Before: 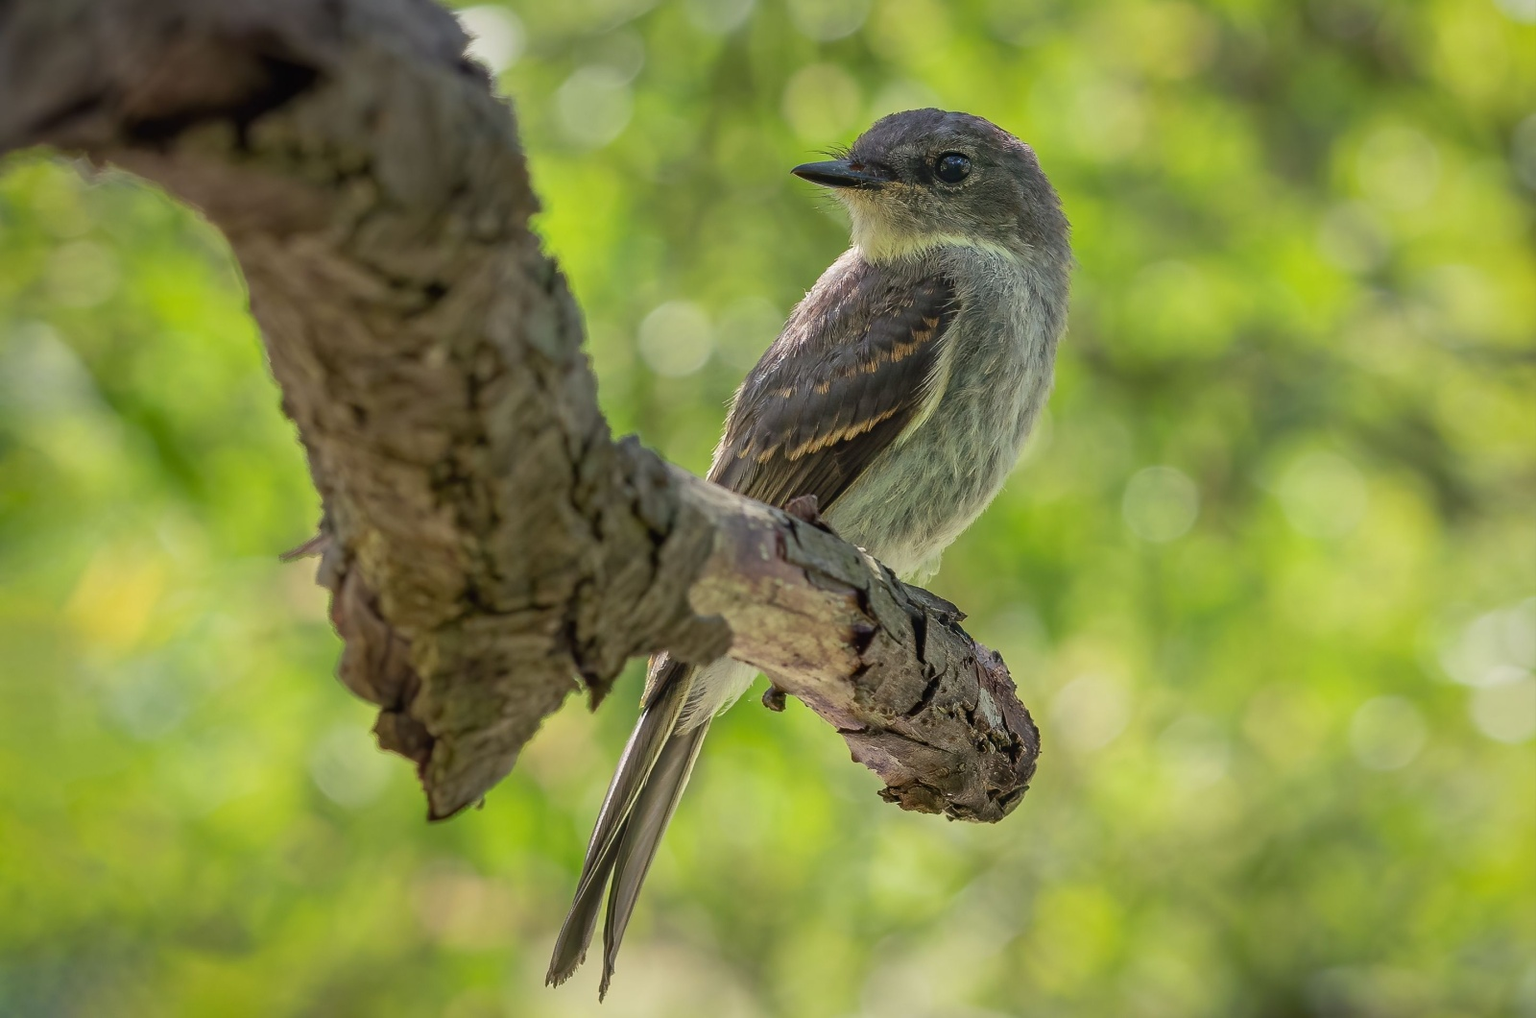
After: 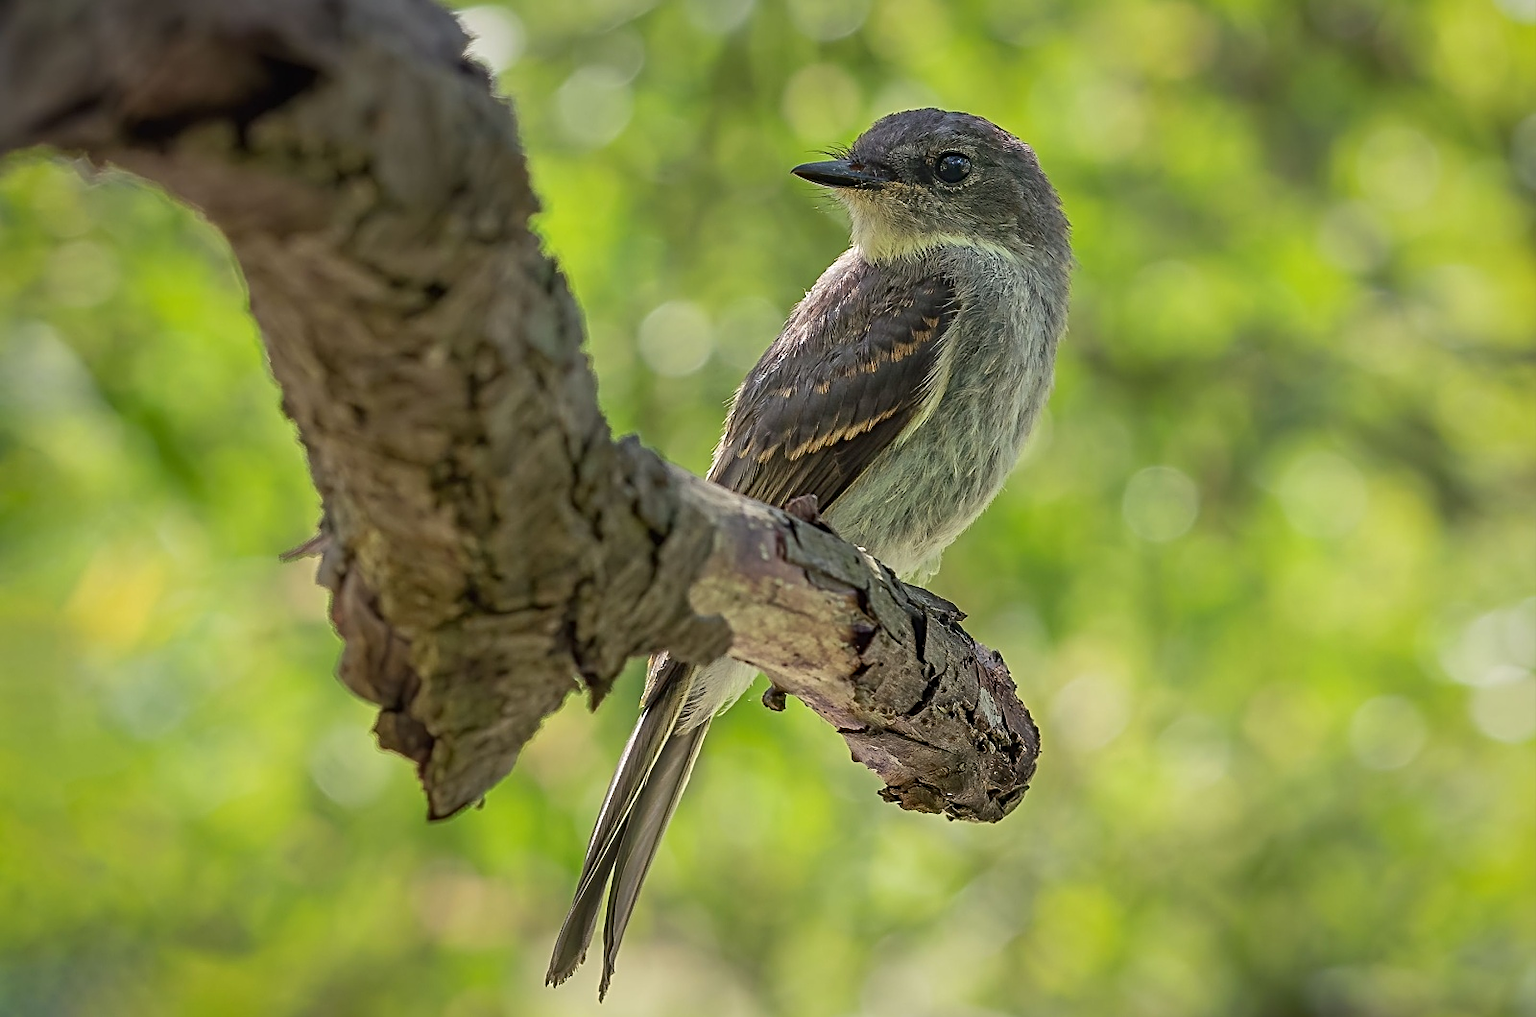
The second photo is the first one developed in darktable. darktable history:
sharpen: radius 2.653, amount 0.676
